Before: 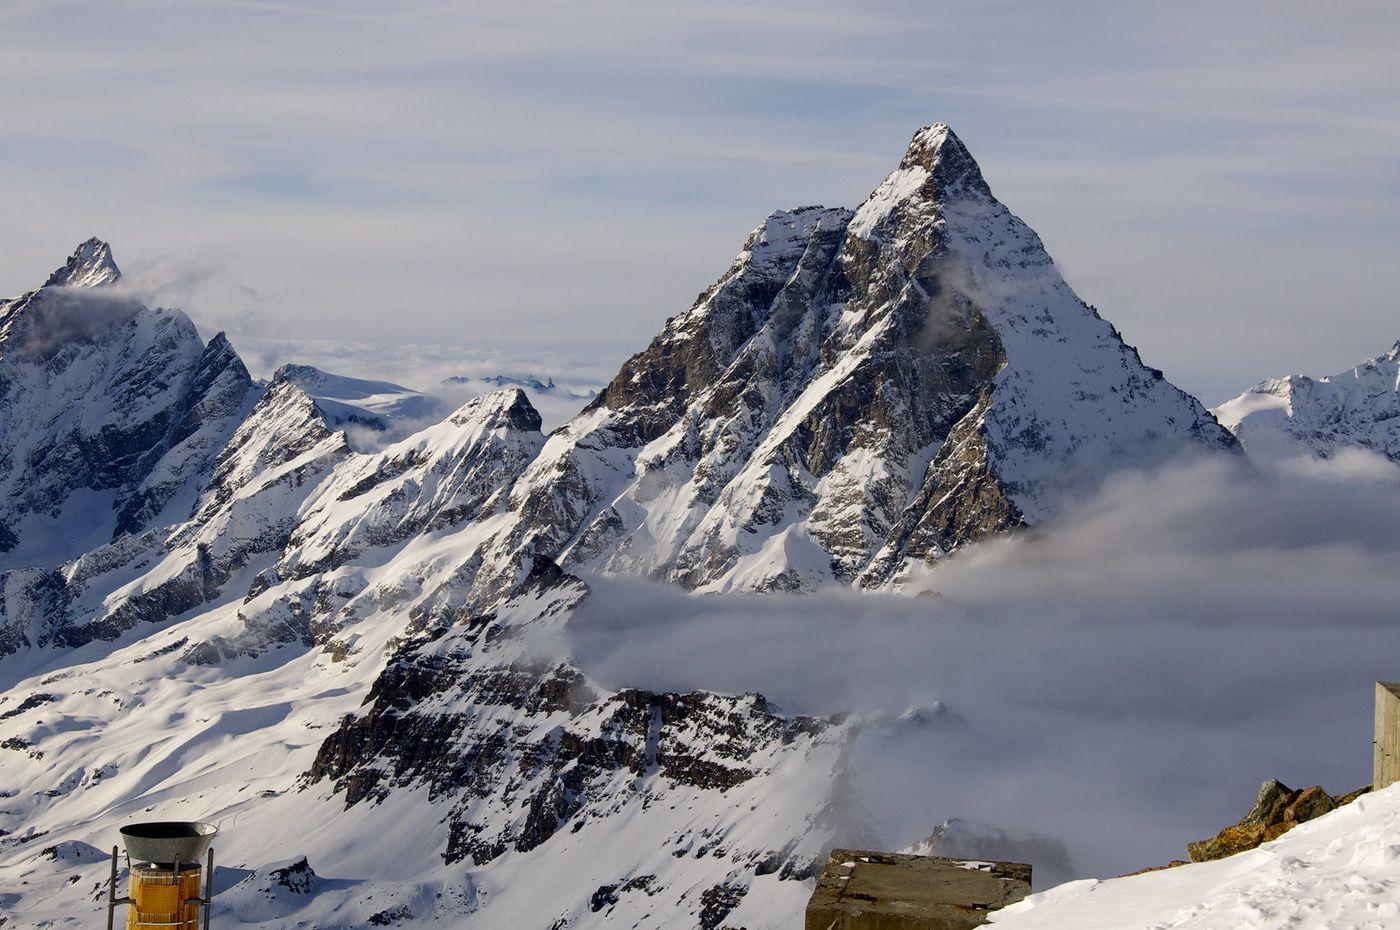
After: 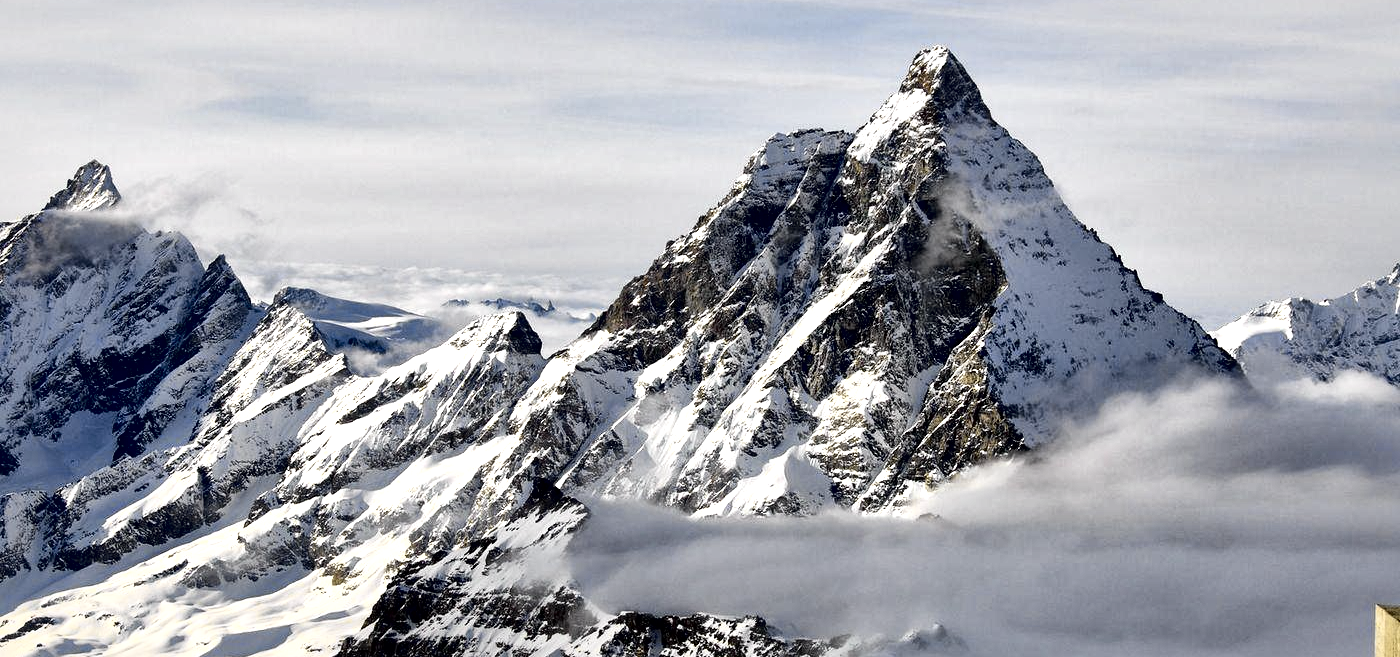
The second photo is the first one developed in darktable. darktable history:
exposure: exposure 0.3 EV, compensate highlight preservation false
crop and rotate: top 8.293%, bottom 20.996%
tone curve: curves: ch0 [(0, 0.013) (0.129, 0.1) (0.327, 0.382) (0.489, 0.573) (0.66, 0.748) (0.858, 0.926) (1, 0.977)]; ch1 [(0, 0) (0.353, 0.344) (0.45, 0.46) (0.498, 0.498) (0.521, 0.512) (0.563, 0.559) (0.592, 0.585) (0.647, 0.68) (1, 1)]; ch2 [(0, 0) (0.333, 0.346) (0.375, 0.375) (0.427, 0.44) (0.476, 0.492) (0.511, 0.508) (0.528, 0.533) (0.579, 0.61) (0.612, 0.644) (0.66, 0.715) (1, 1)], color space Lab, independent channels, preserve colors none
local contrast: mode bilateral grid, contrast 44, coarseness 69, detail 214%, midtone range 0.2
